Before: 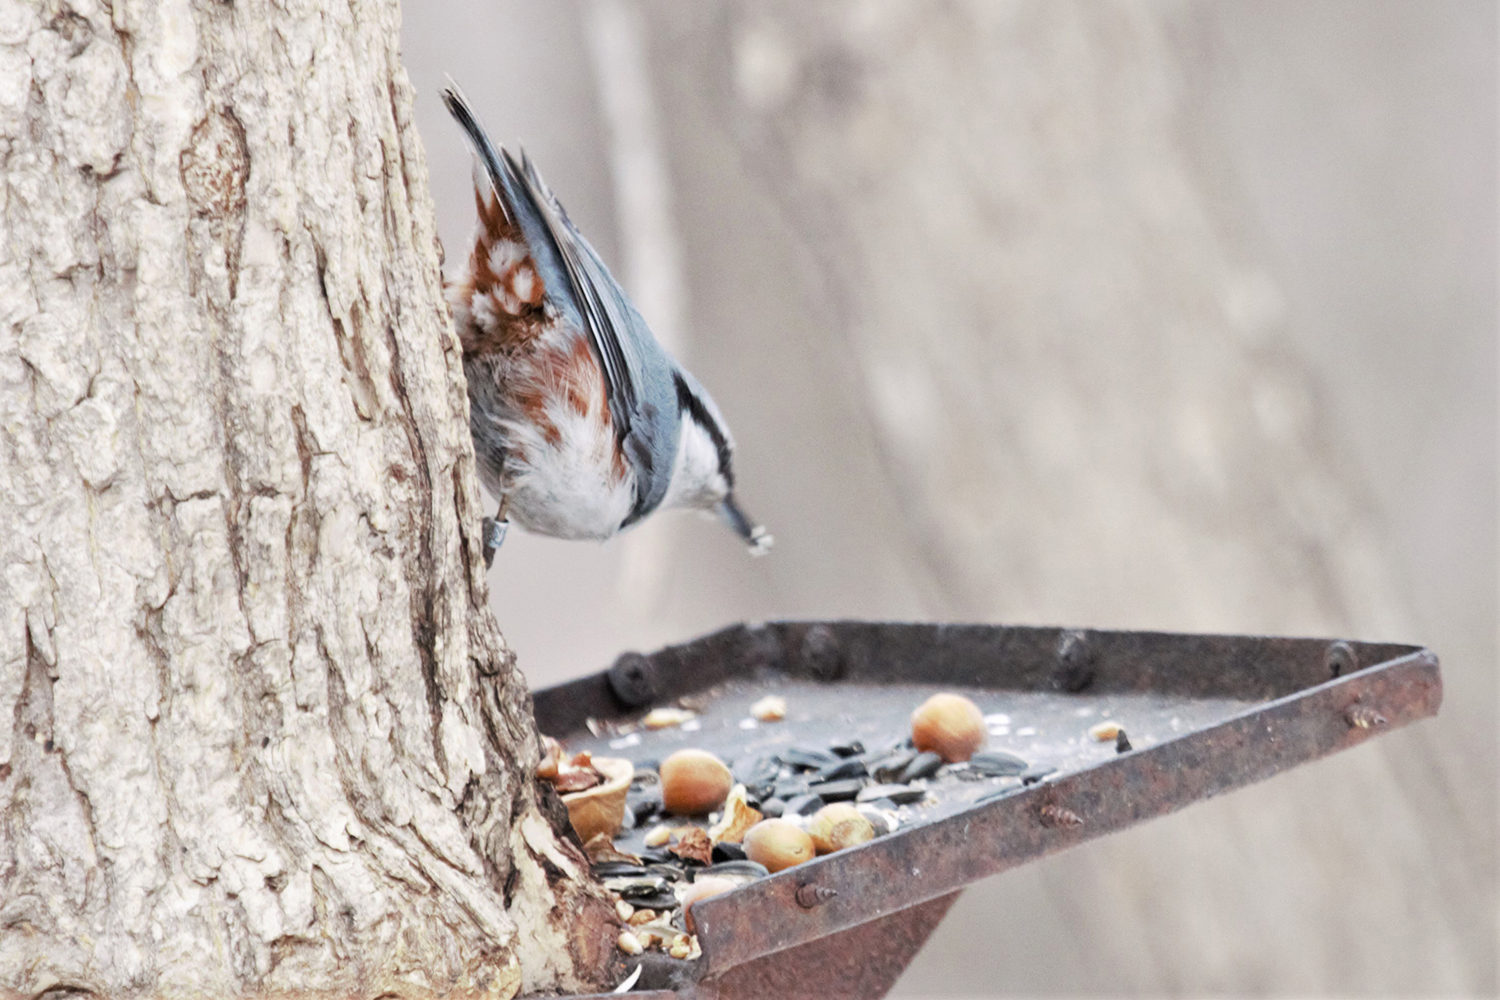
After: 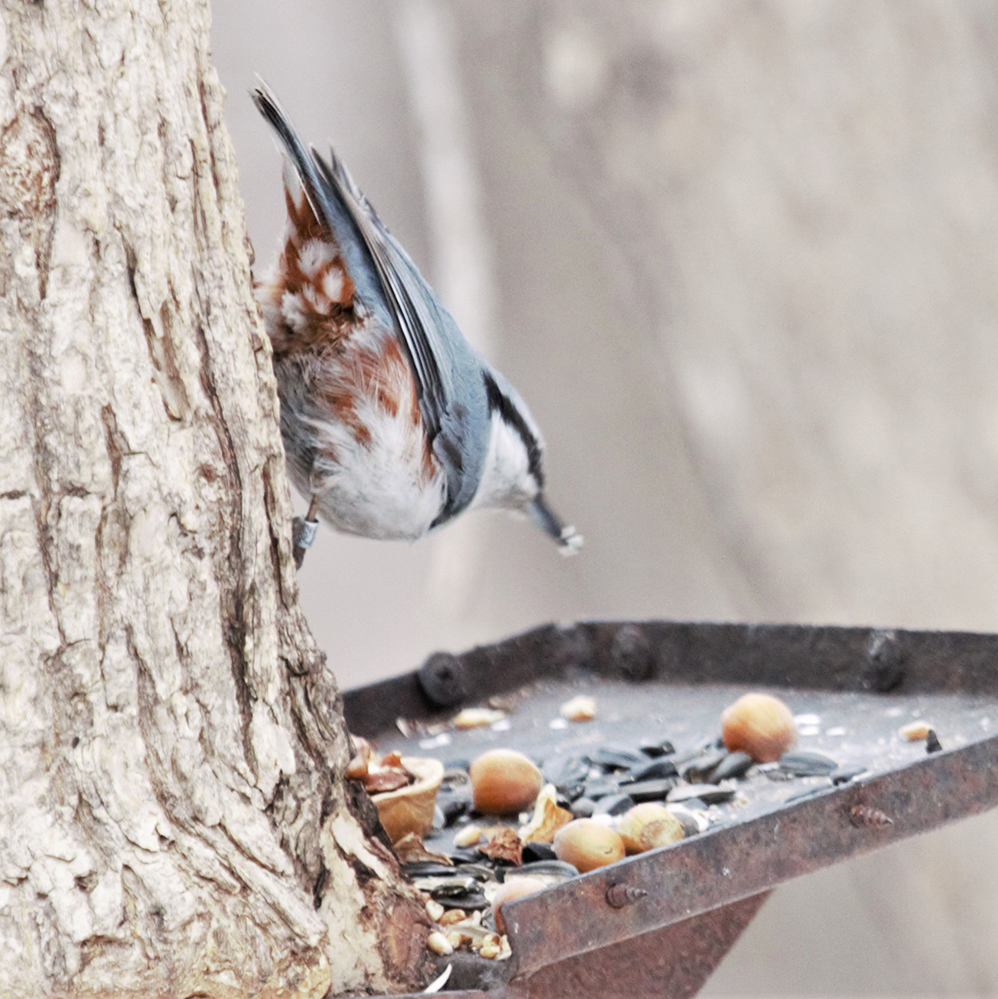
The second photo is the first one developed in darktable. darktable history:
crop and rotate: left 12.741%, right 20.672%
